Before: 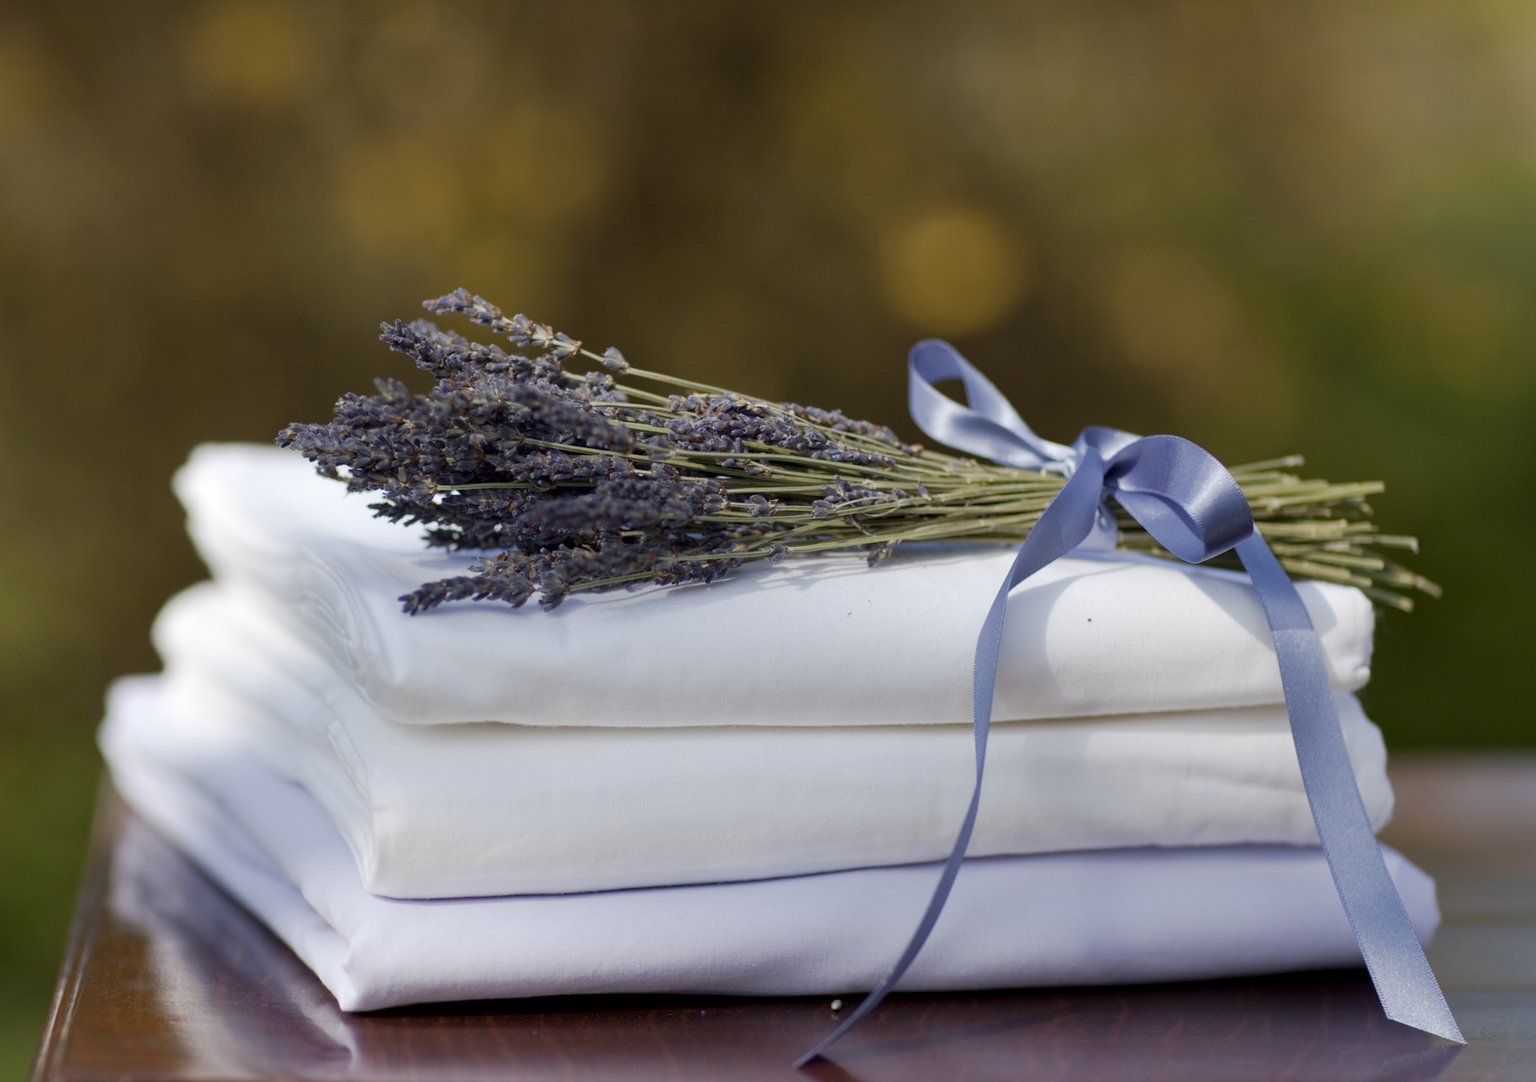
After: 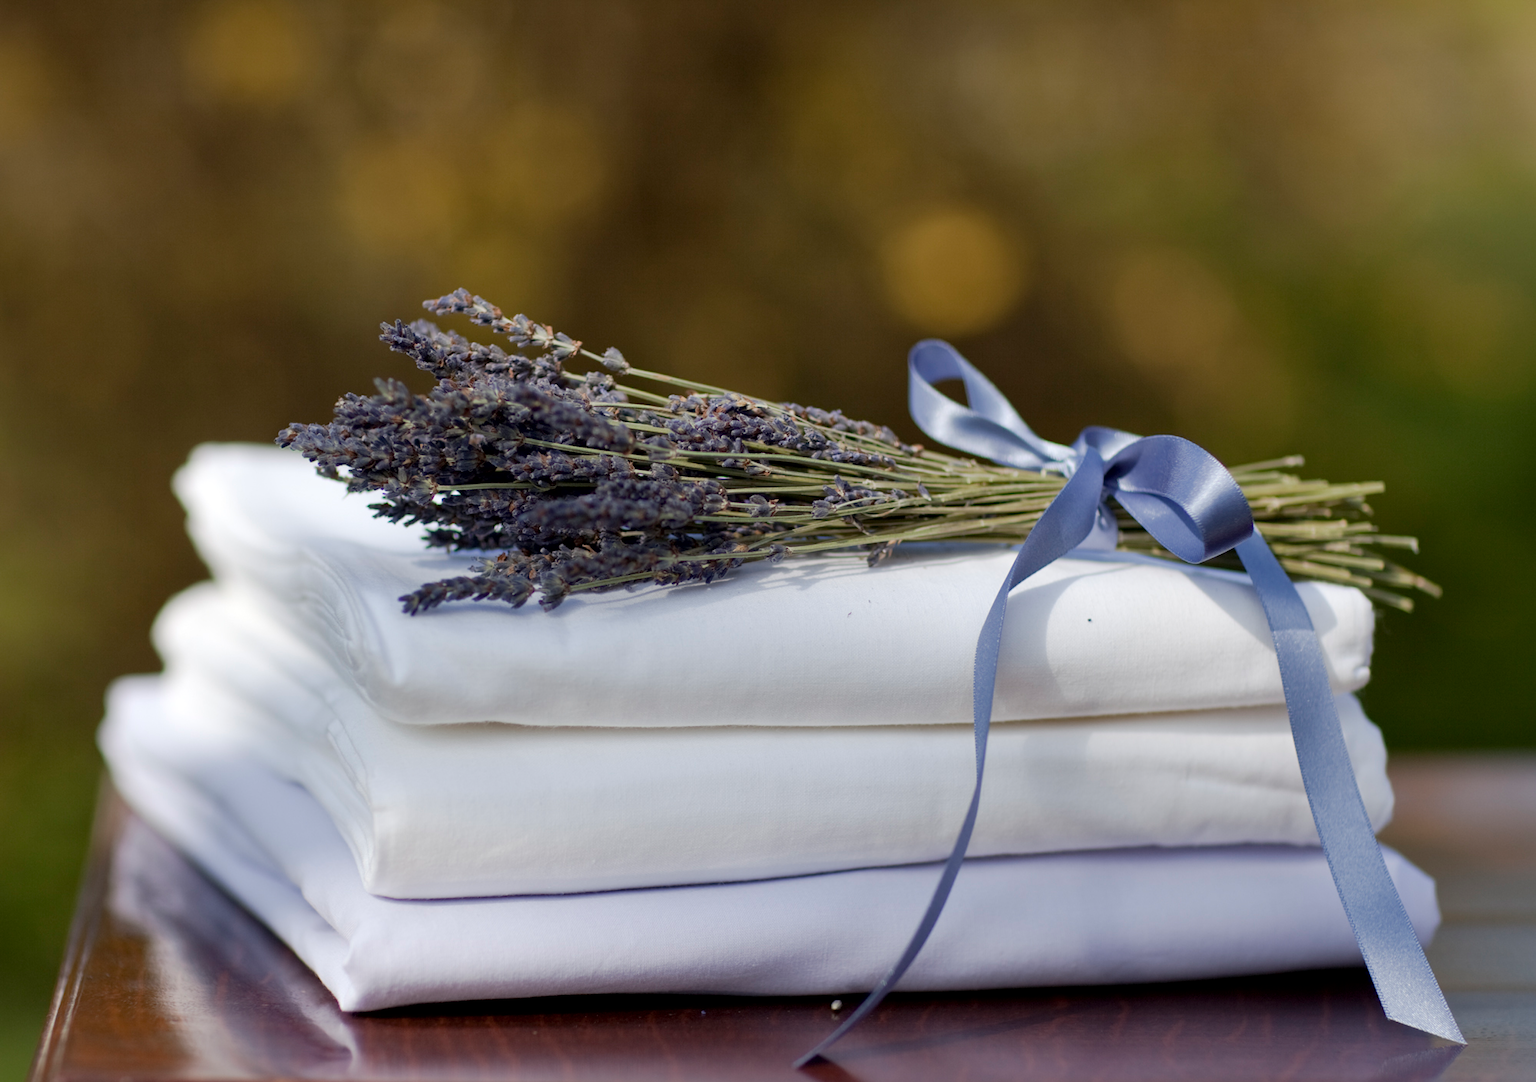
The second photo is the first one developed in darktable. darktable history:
local contrast: mode bilateral grid, contrast 20, coarseness 49, detail 119%, midtone range 0.2
